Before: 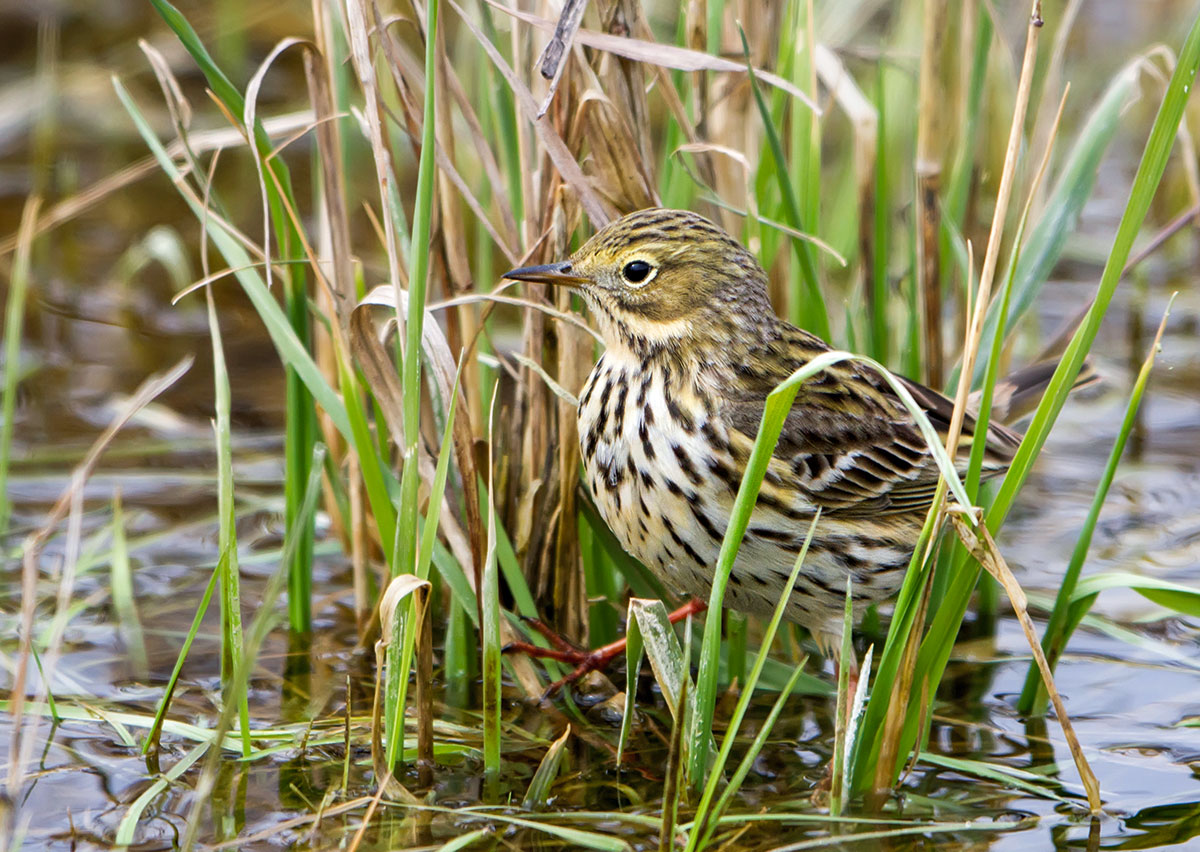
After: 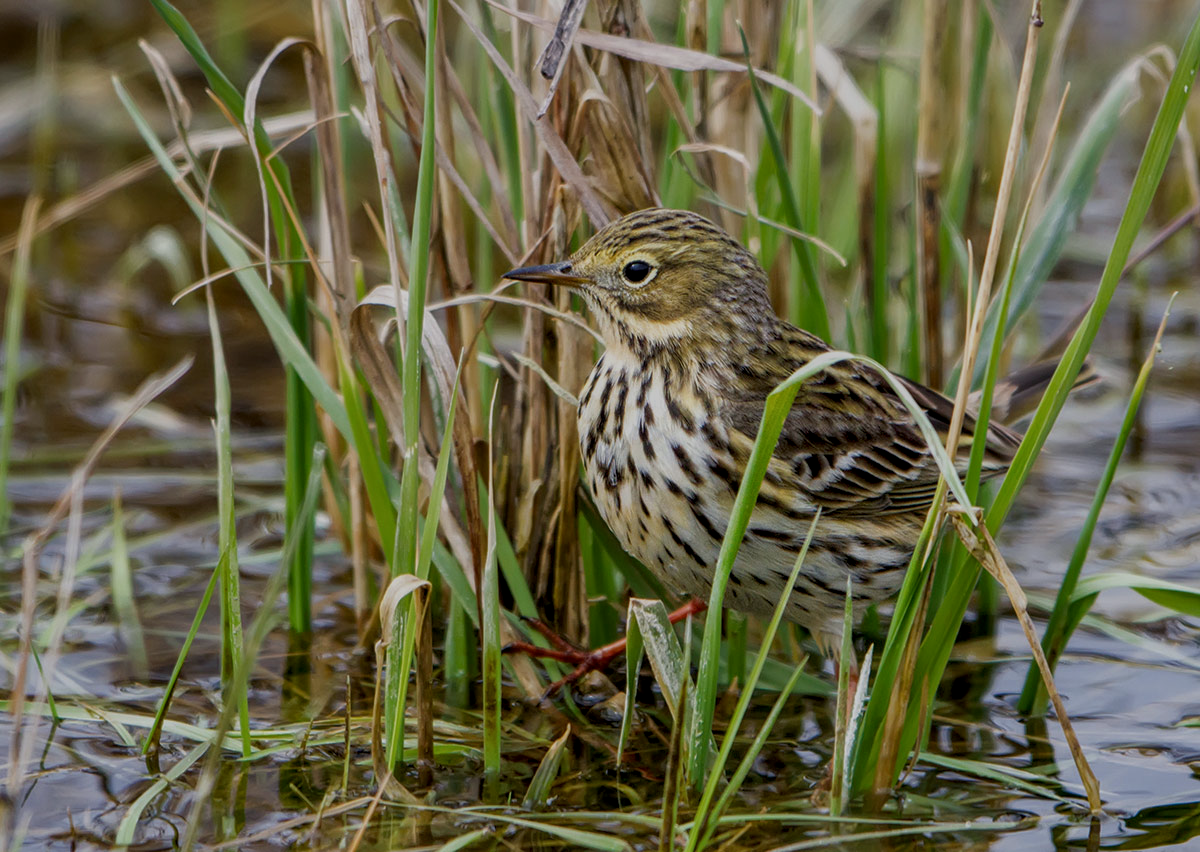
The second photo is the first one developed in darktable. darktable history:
tone equalizer: -8 EV -0.027 EV, -7 EV 0.017 EV, -6 EV -0.008 EV, -5 EV 0.005 EV, -4 EV -0.042 EV, -3 EV -0.24 EV, -2 EV -0.674 EV, -1 EV -0.981 EV, +0 EV -0.959 EV, smoothing diameter 24.97%, edges refinement/feathering 11.18, preserve details guided filter
local contrast: on, module defaults
